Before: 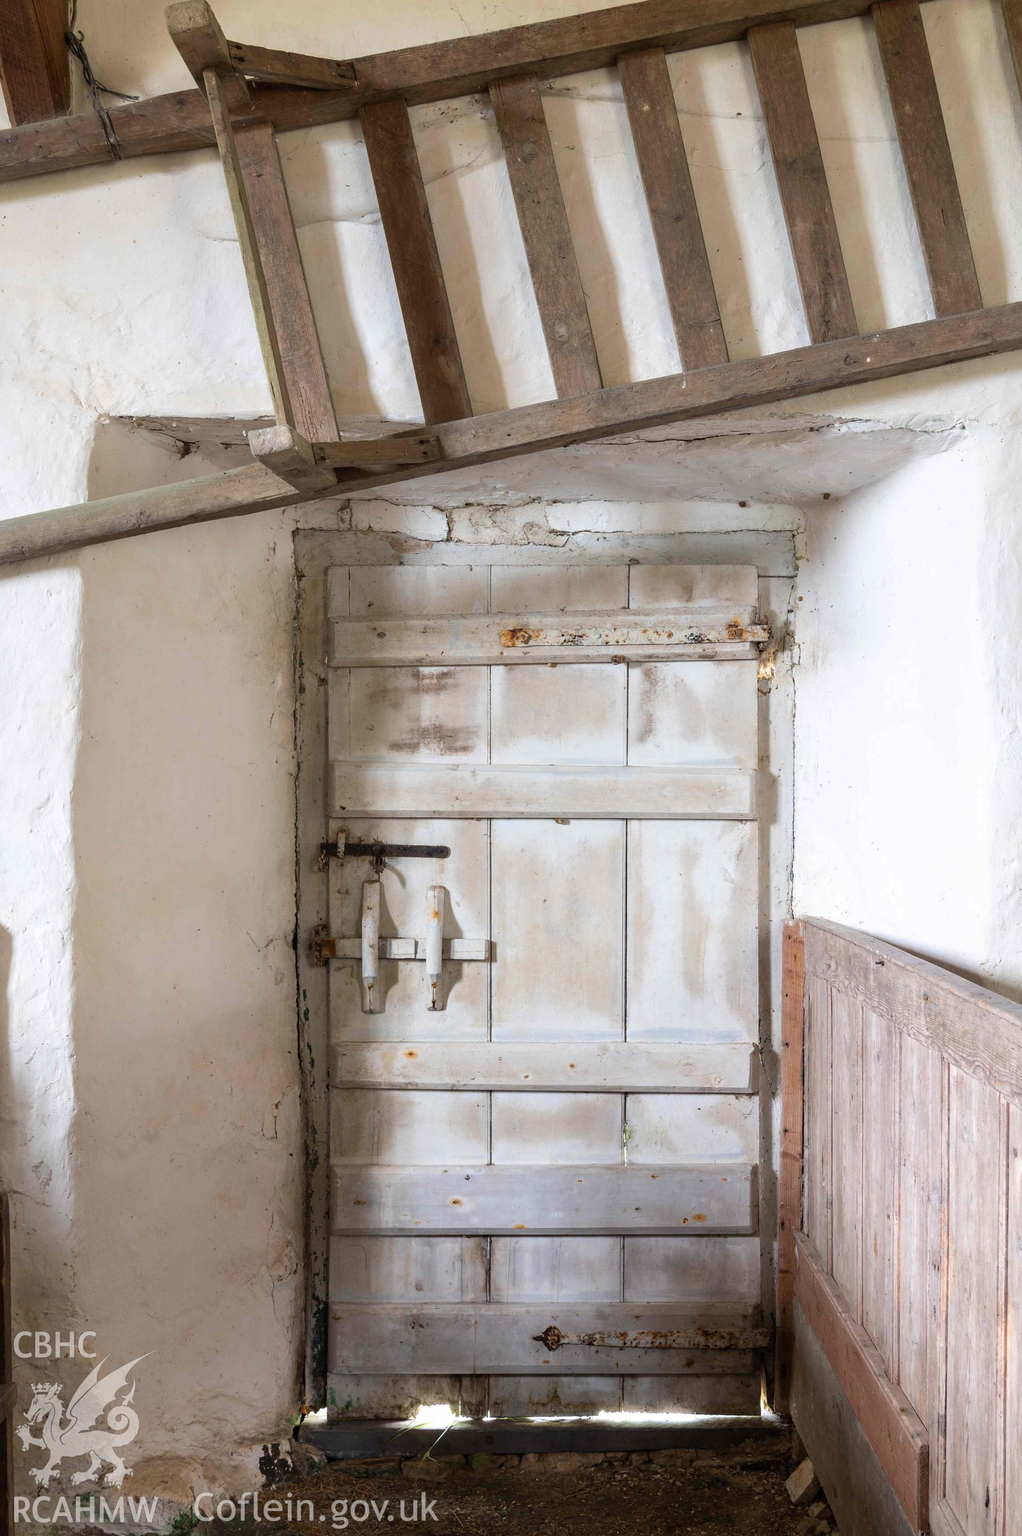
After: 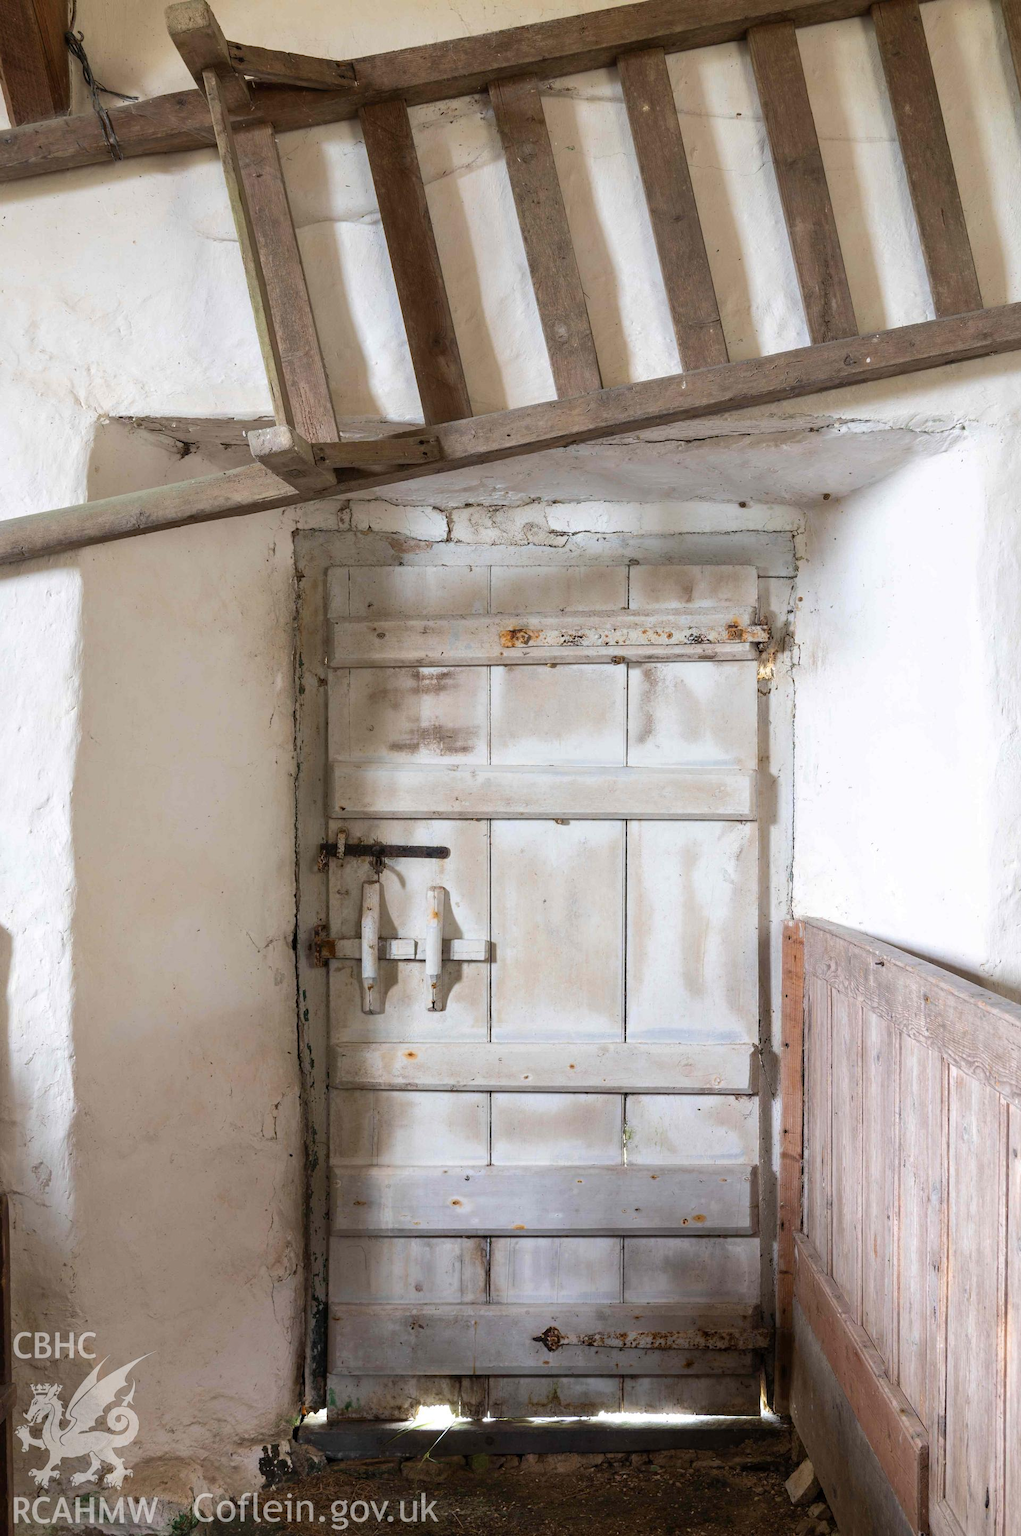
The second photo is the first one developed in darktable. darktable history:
tone equalizer: edges refinement/feathering 500, mask exposure compensation -1.57 EV, preserve details no
crop and rotate: left 0.083%, bottom 0.011%
